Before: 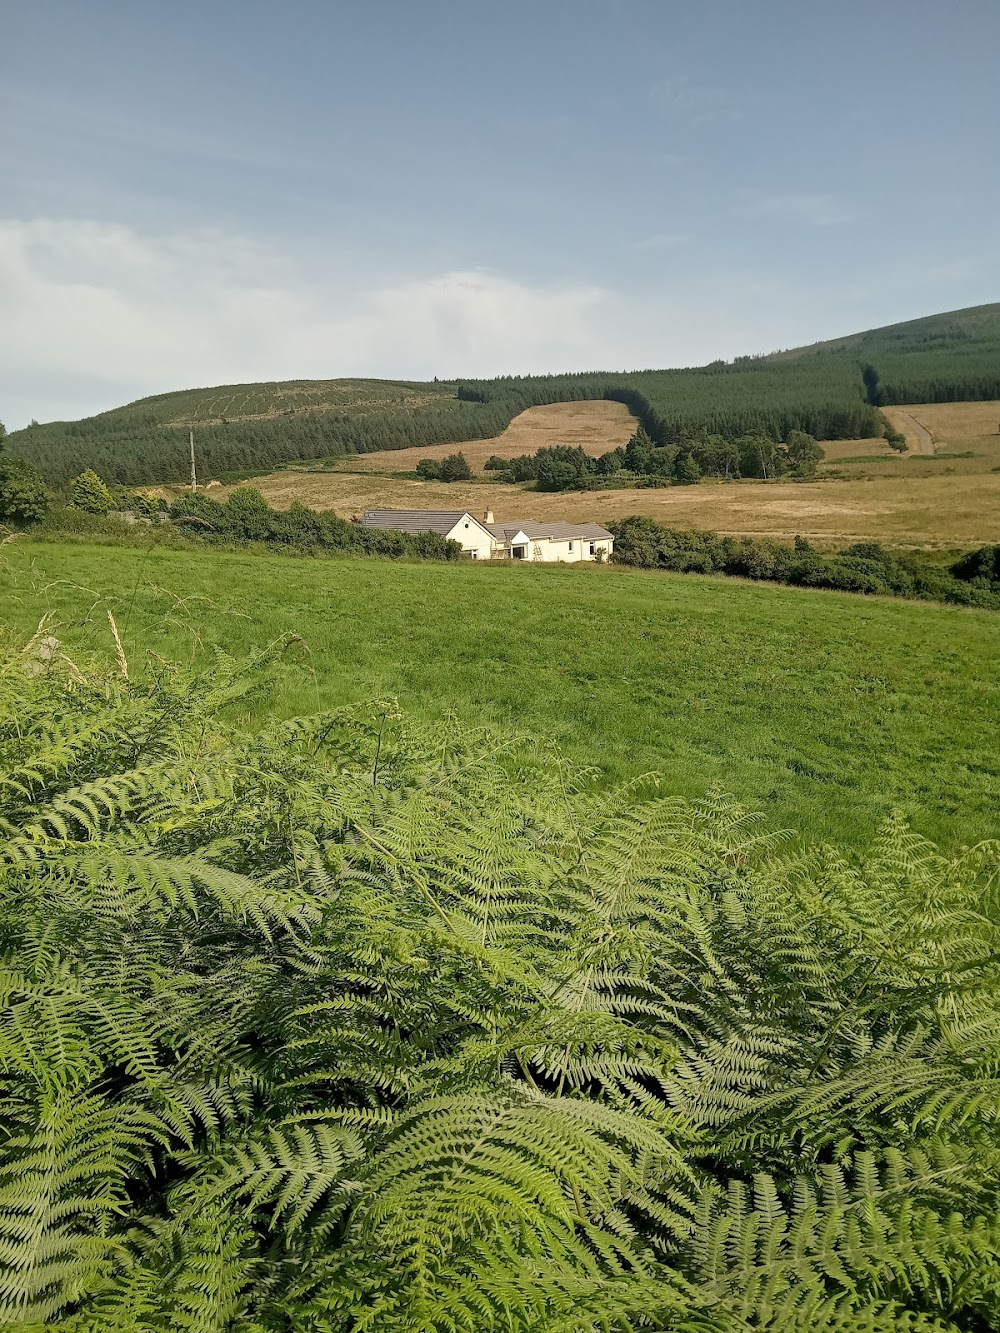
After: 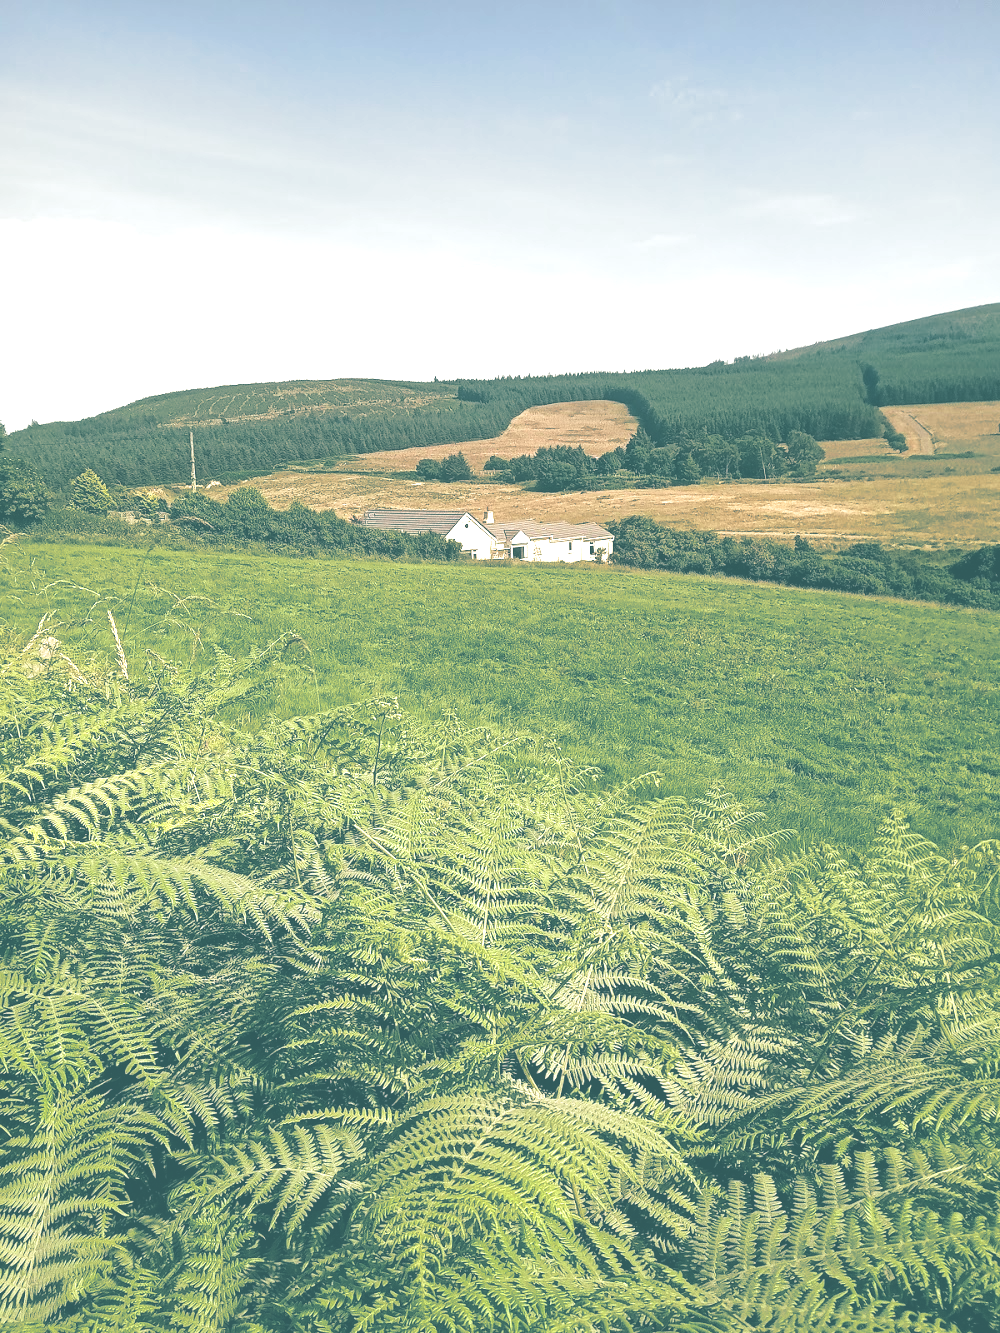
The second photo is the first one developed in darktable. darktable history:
split-toning: shadows › hue 186.43°, highlights › hue 49.29°, compress 30.29%
color balance rgb: shadows lift › luminance -20%, power › hue 72.24°, highlights gain › luminance 15%, global offset › hue 171.6°, perceptual saturation grading › highlights -15%, perceptual saturation grading › shadows 25%, global vibrance 30%, contrast 10%
exposure: black level correction -0.071, exposure 0.5 EV, compensate highlight preservation false
